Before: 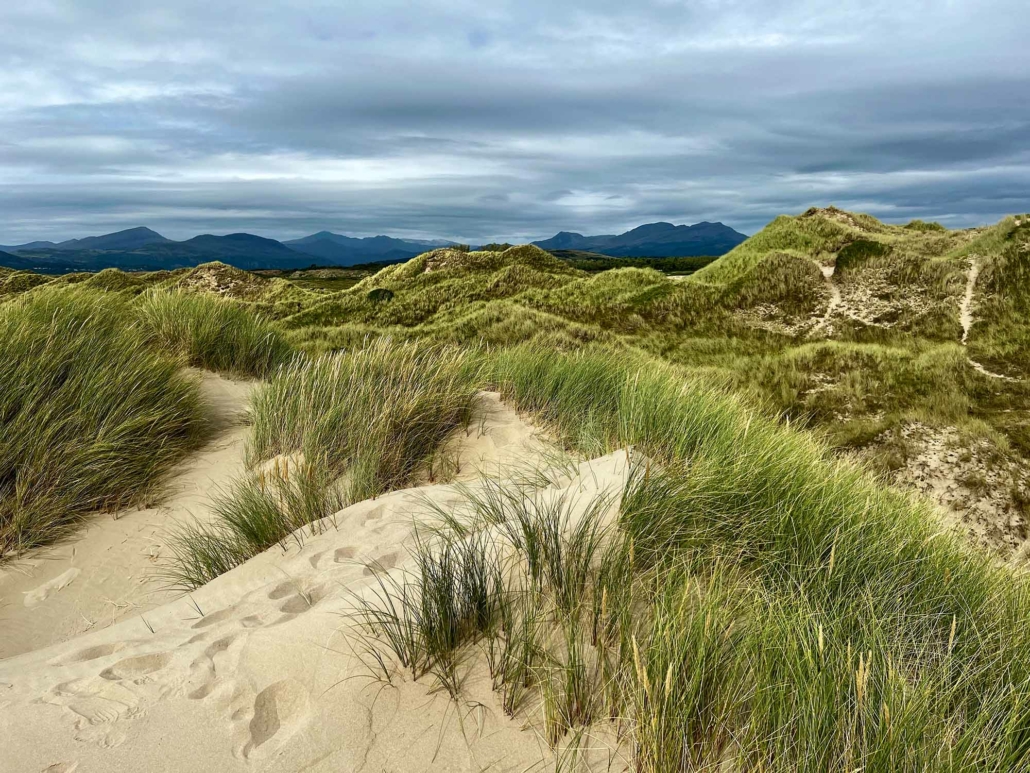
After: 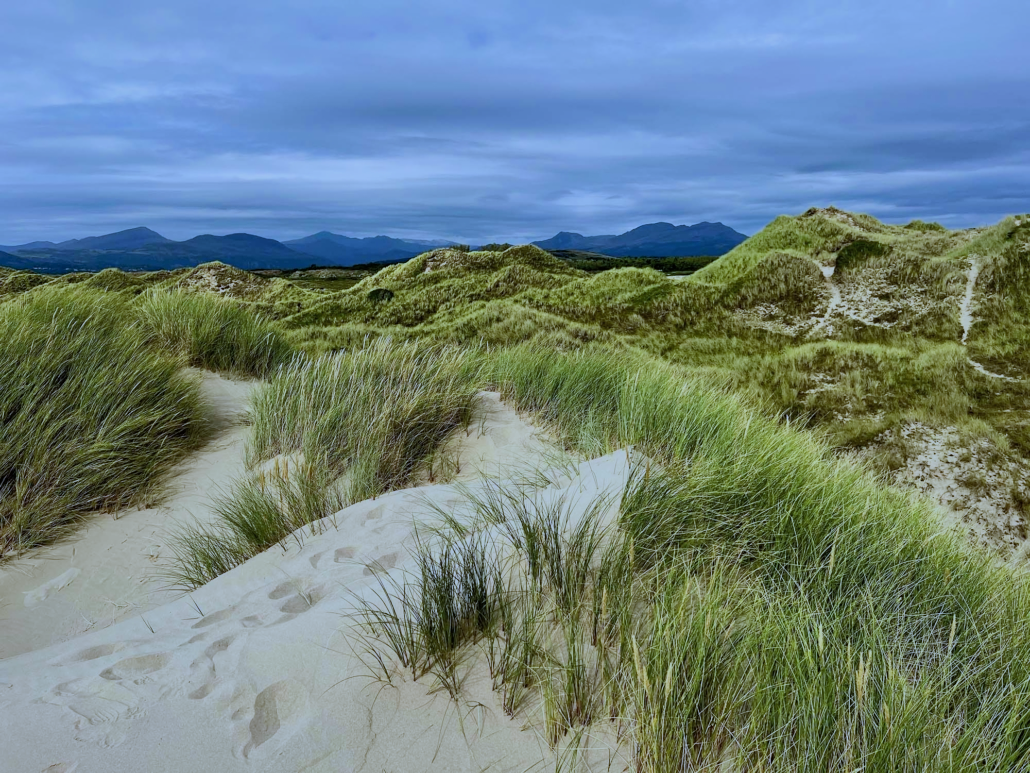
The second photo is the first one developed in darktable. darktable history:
filmic rgb: black relative exposure -8.42 EV, white relative exposure 4.68 EV, hardness 3.82, color science v6 (2022)
white balance: red 0.871, blue 1.249
shadows and highlights: on, module defaults
